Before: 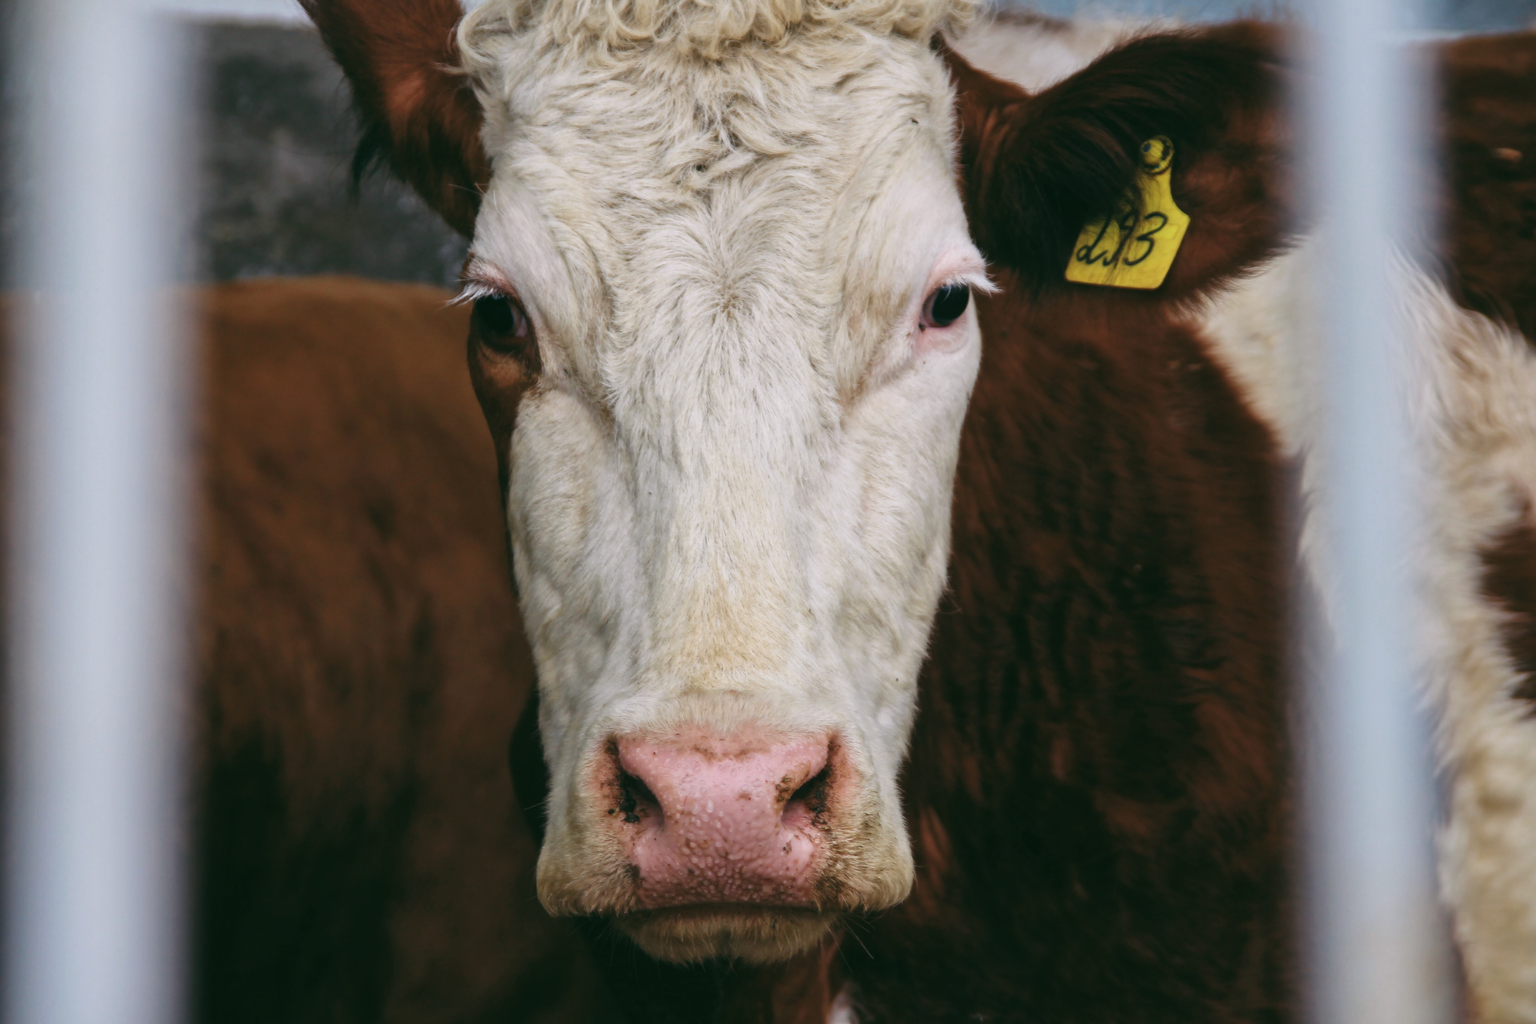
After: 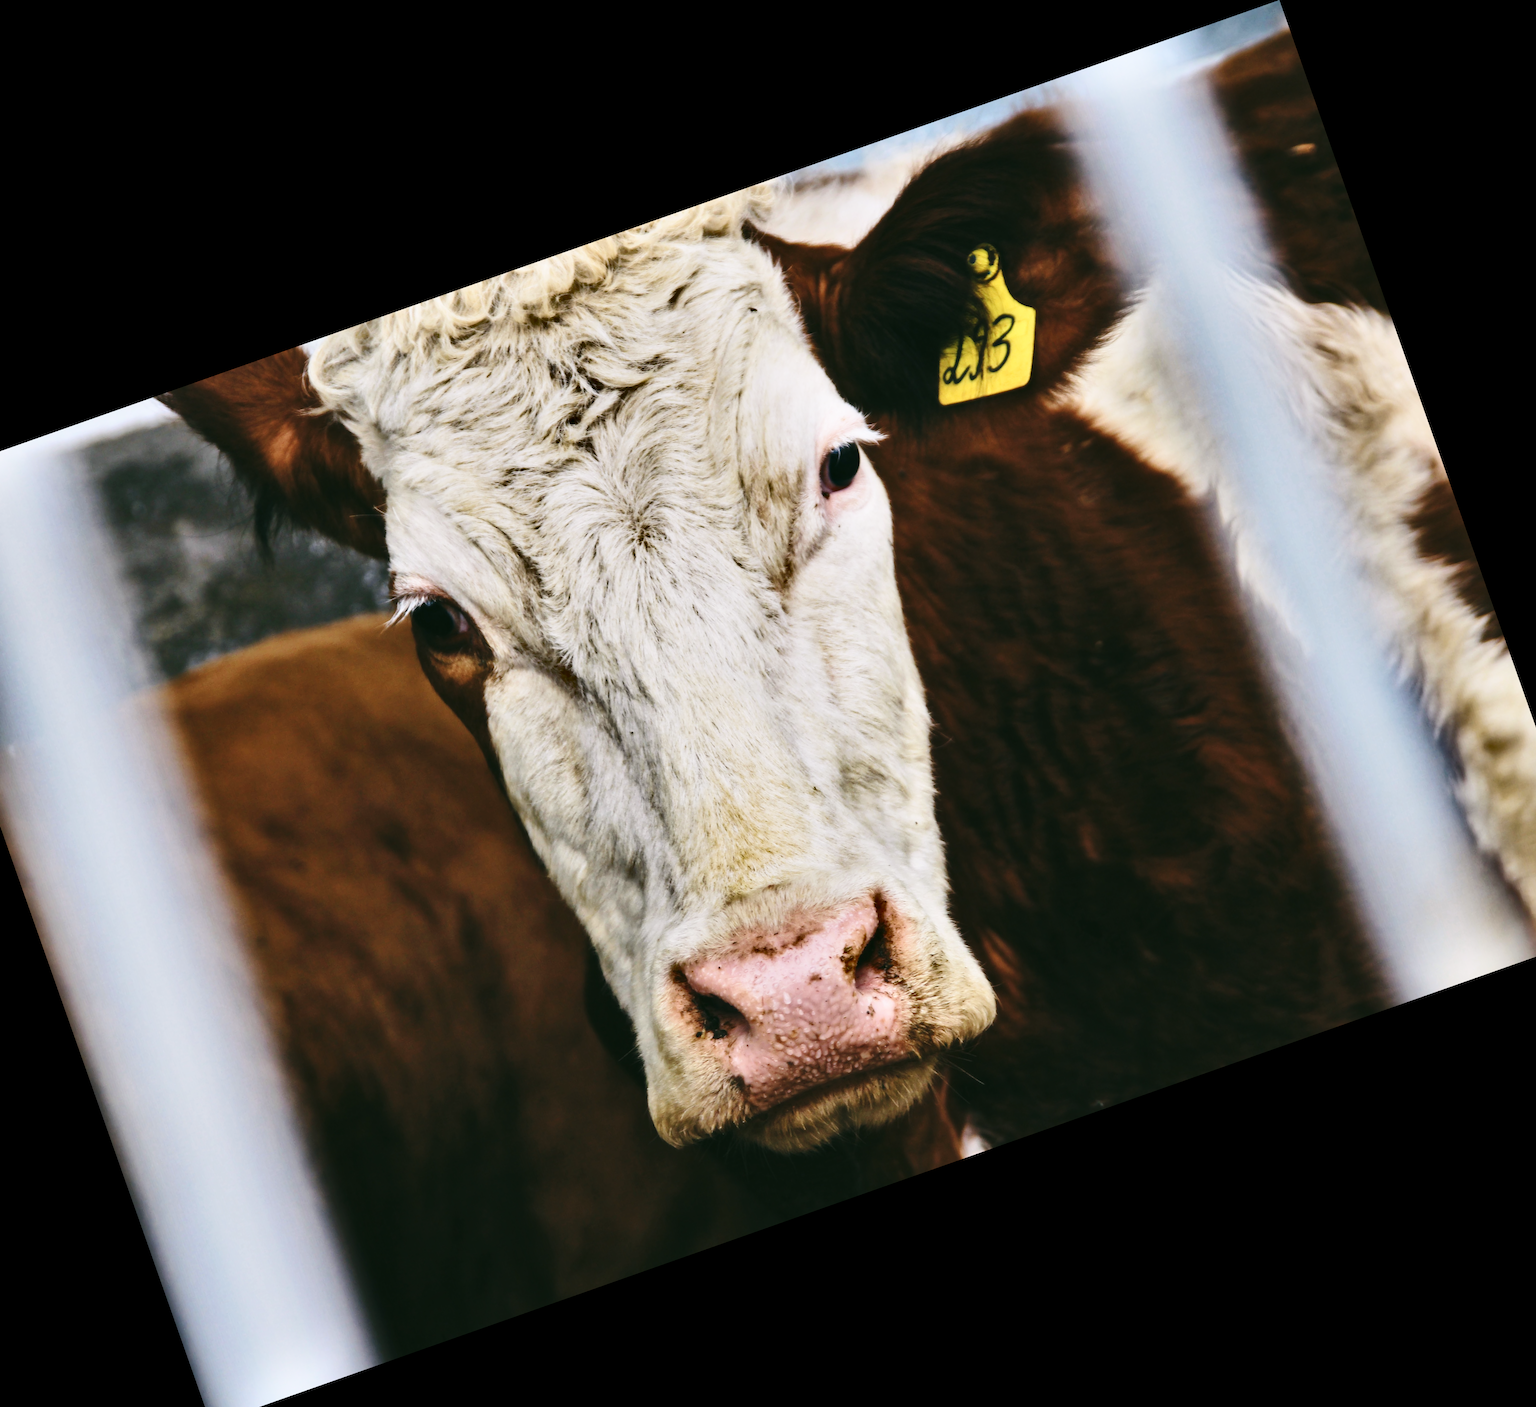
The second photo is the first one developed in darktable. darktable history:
crop and rotate: angle 19.43°, left 6.812%, right 4.125%, bottom 1.087%
base curve: curves: ch0 [(0, 0) (0.028, 0.03) (0.121, 0.232) (0.46, 0.748) (0.859, 0.968) (1, 1)], preserve colors none
color contrast: green-magenta contrast 0.81
contrast brightness saturation: contrast 0.24, brightness 0.09
shadows and highlights: shadows 24.5, highlights -78.15, soften with gaussian
